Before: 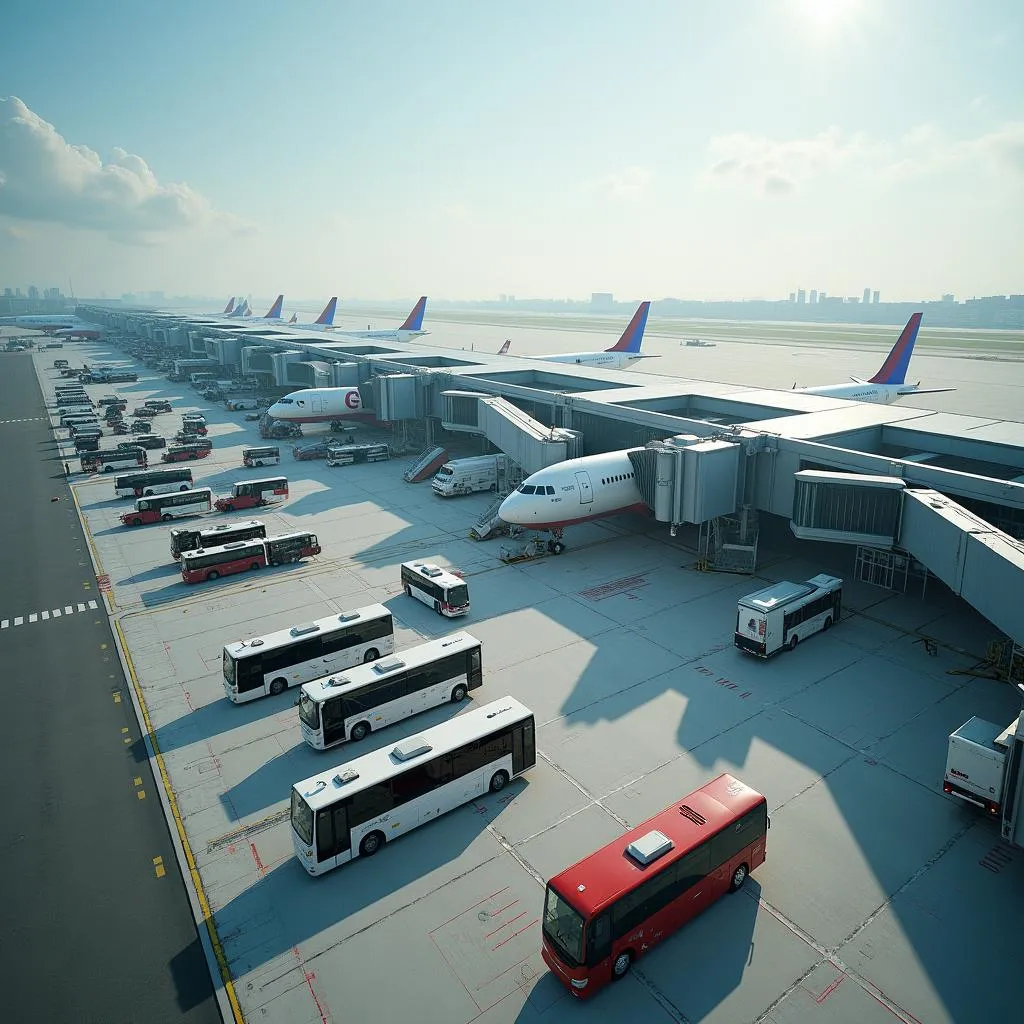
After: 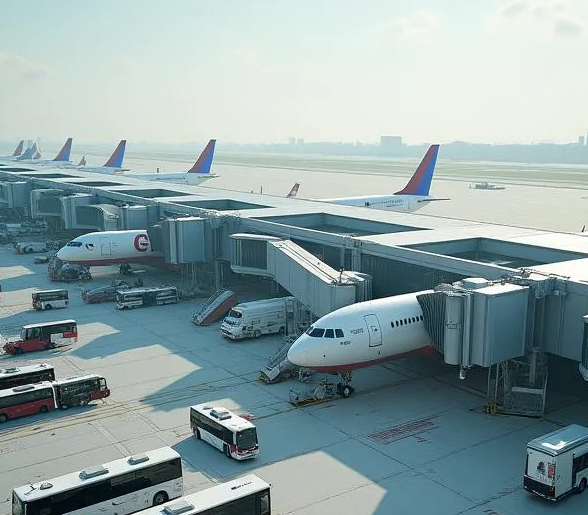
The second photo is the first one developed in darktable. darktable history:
crop: left 20.651%, top 15.423%, right 21.514%, bottom 34.065%
